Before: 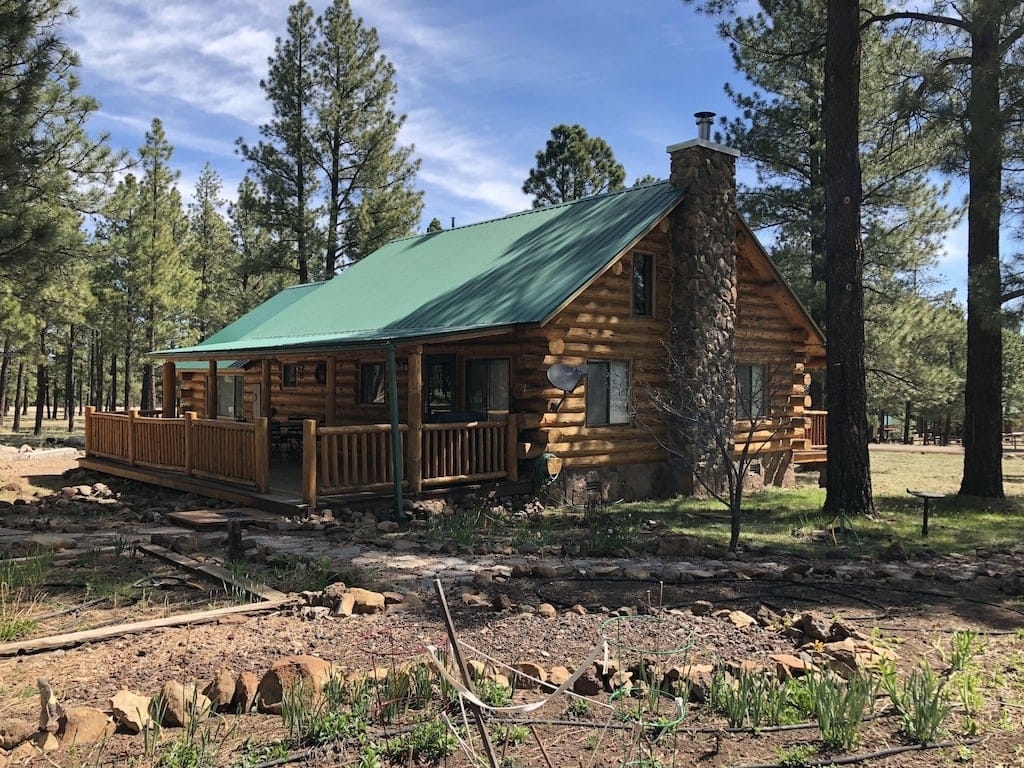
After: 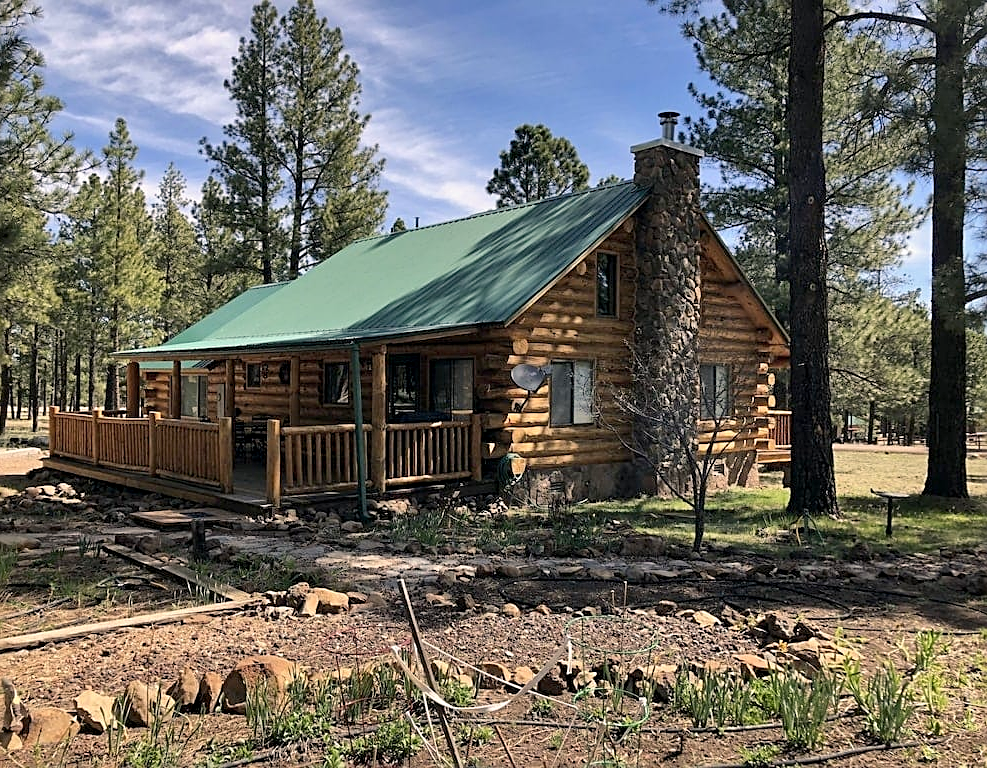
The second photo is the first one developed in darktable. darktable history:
shadows and highlights: shadows 61.26, highlights -60.52, highlights color adjustment 89.73%, soften with gaussian
crop and rotate: left 3.542%
exposure: black level correction 0.005, exposure 0.015 EV, compensate exposure bias true, compensate highlight preservation false
sharpen: on, module defaults
color balance rgb: power › hue 330.12°, highlights gain › chroma 1.721%, highlights gain › hue 55.79°, perceptual saturation grading › global saturation -0.067%, global vibrance 9.507%
